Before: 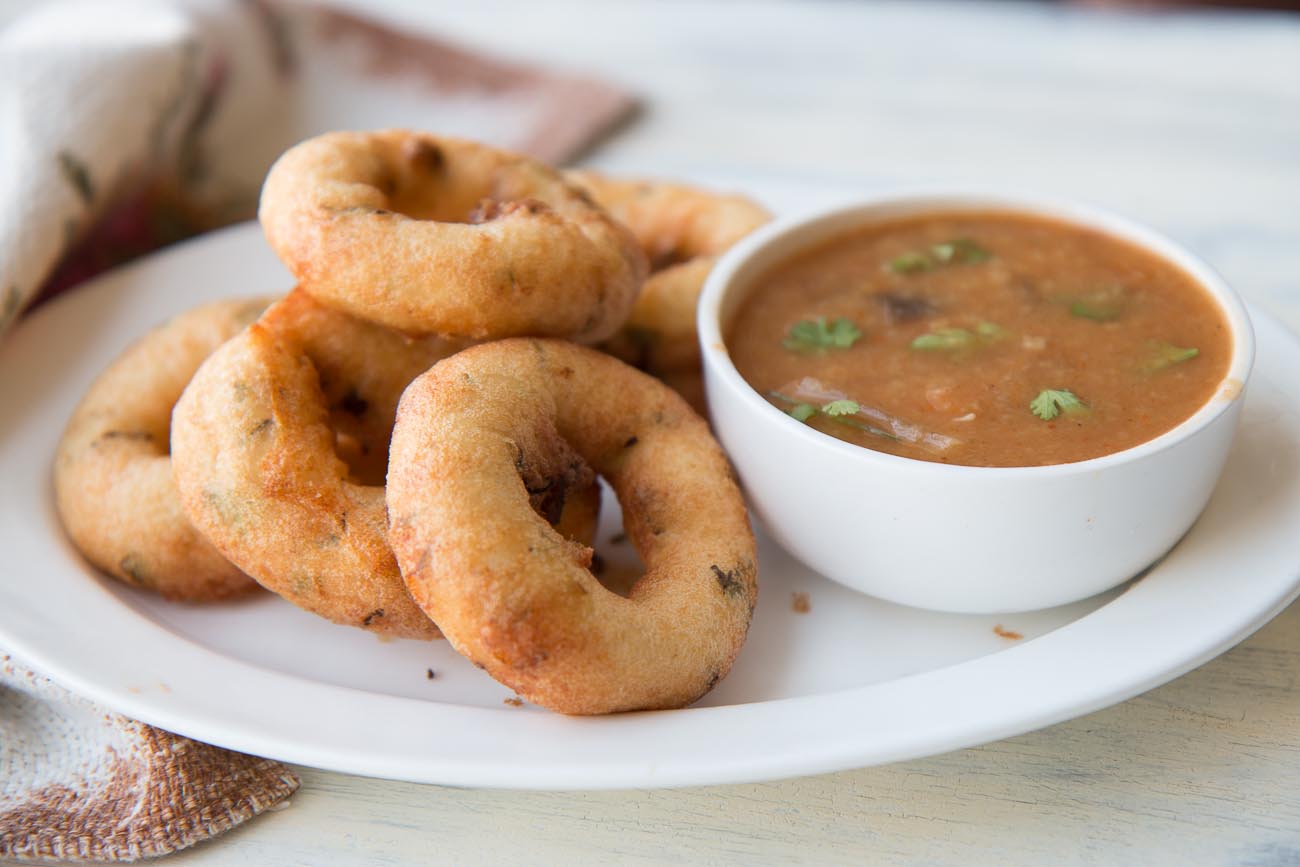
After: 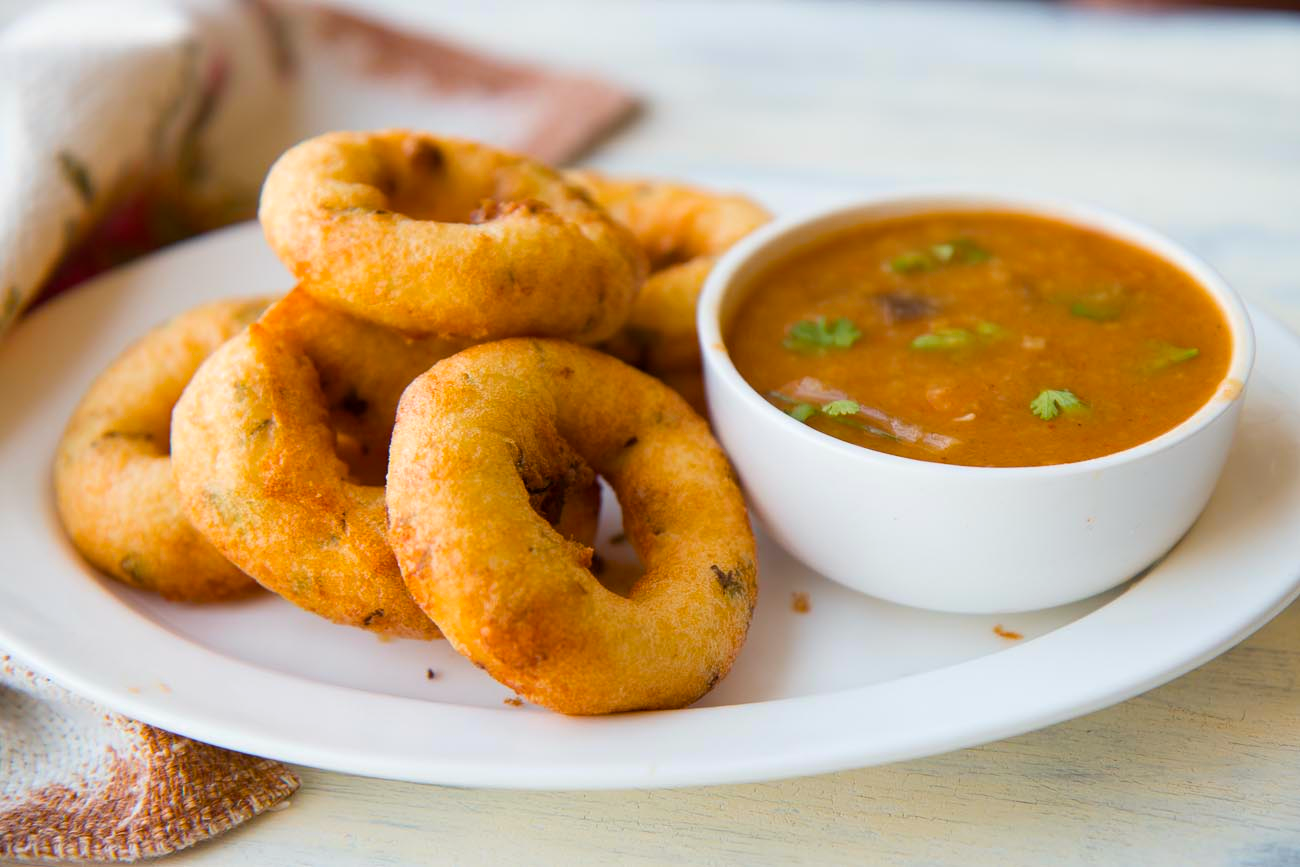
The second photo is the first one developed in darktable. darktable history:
color balance rgb: power › chroma 0.673%, power › hue 60°, linear chroma grading › global chroma 23.138%, perceptual saturation grading › global saturation 19.307%, global vibrance 14.681%
